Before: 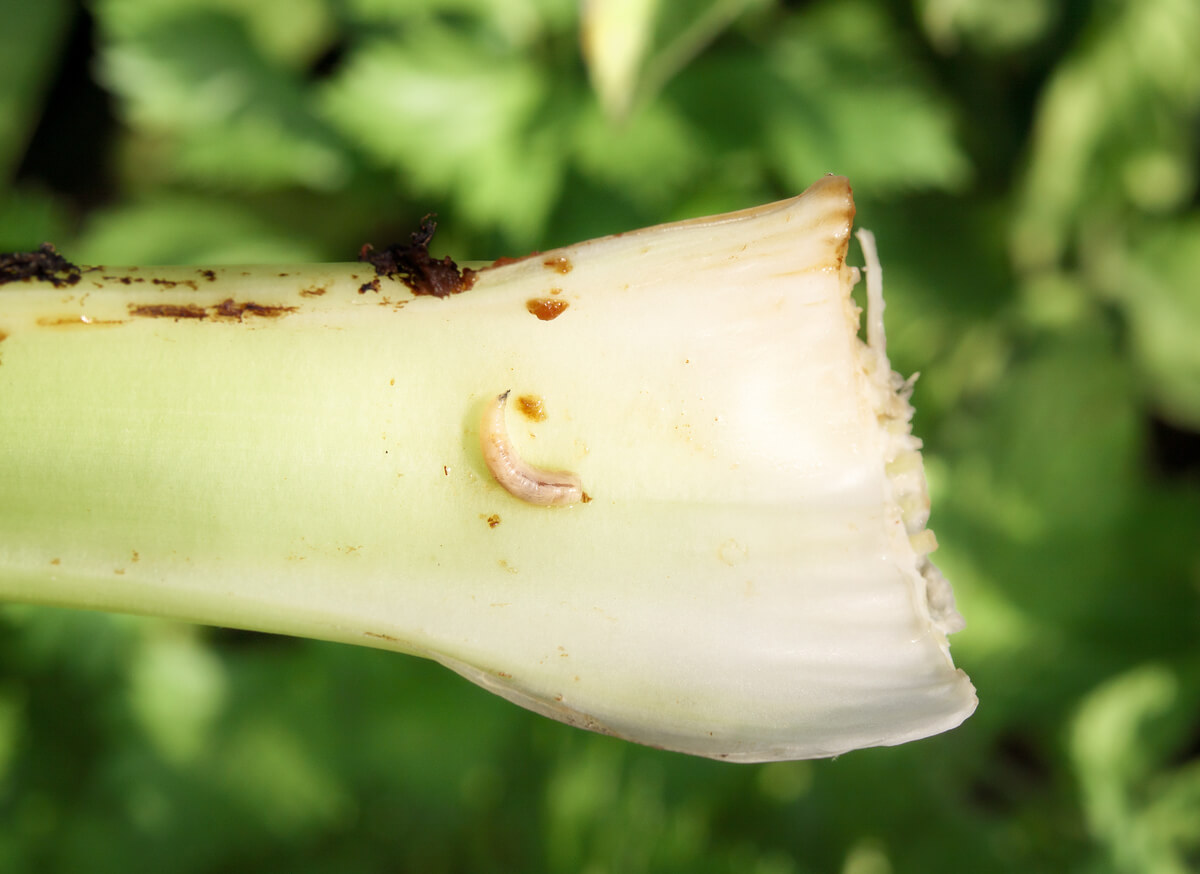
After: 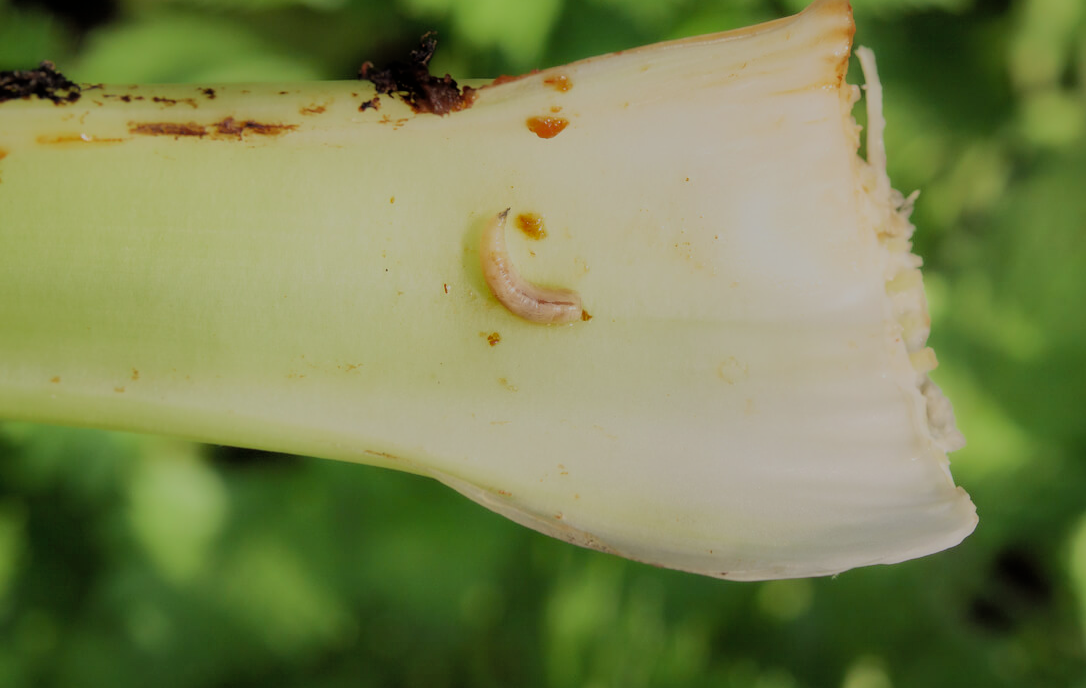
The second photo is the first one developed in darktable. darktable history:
shadows and highlights: shadows 40, highlights -60
filmic rgb: black relative exposure -7.15 EV, white relative exposure 5.36 EV, hardness 3.02, color science v6 (2022)
crop: top 20.916%, right 9.437%, bottom 0.316%
